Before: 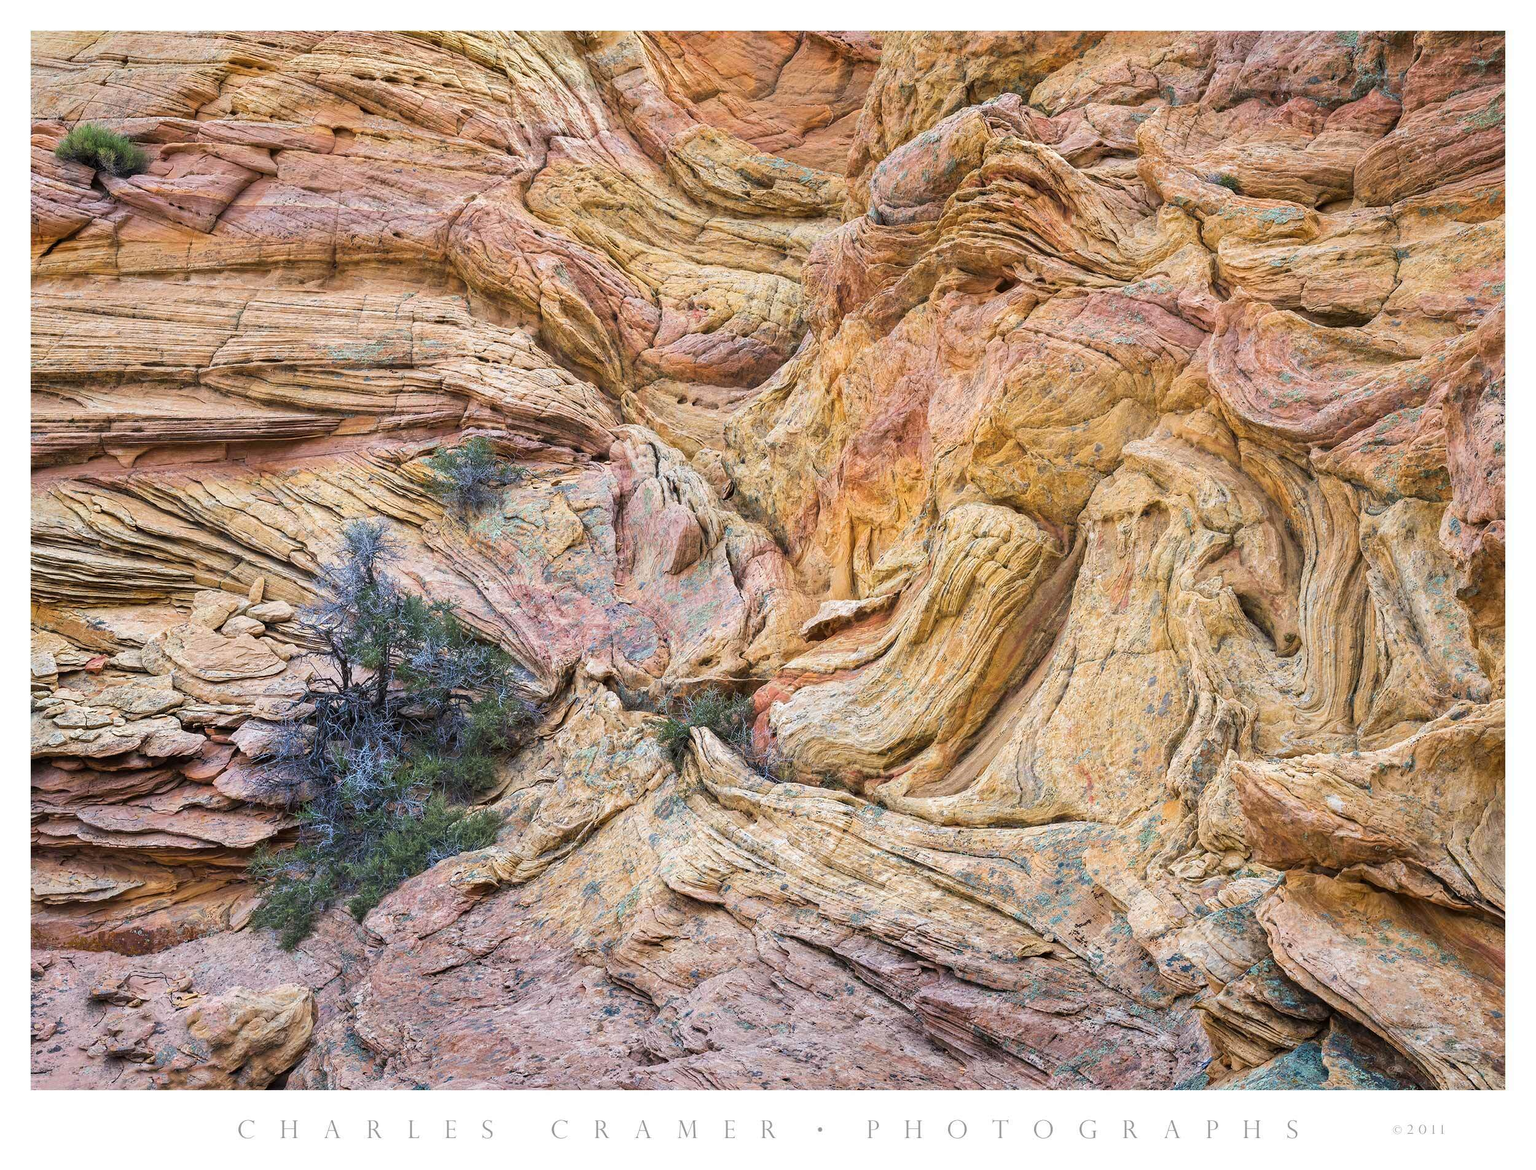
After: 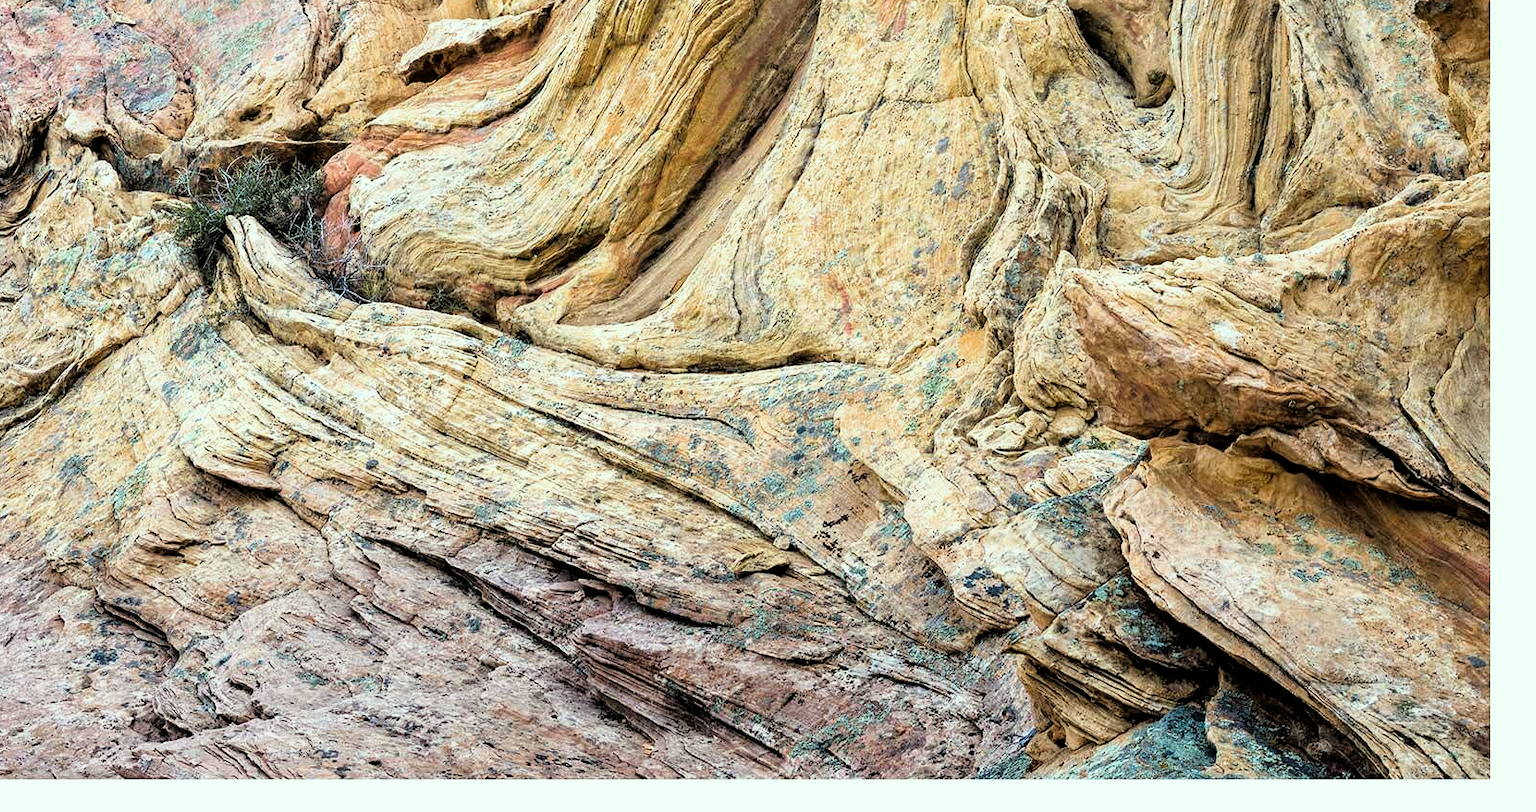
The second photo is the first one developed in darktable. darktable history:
filmic rgb: black relative exposure -3.64 EV, white relative exposure 2.44 EV, hardness 3.29
crop and rotate: left 35.509%, top 50.238%, bottom 4.934%
color correction: highlights a* -8, highlights b* 3.1
